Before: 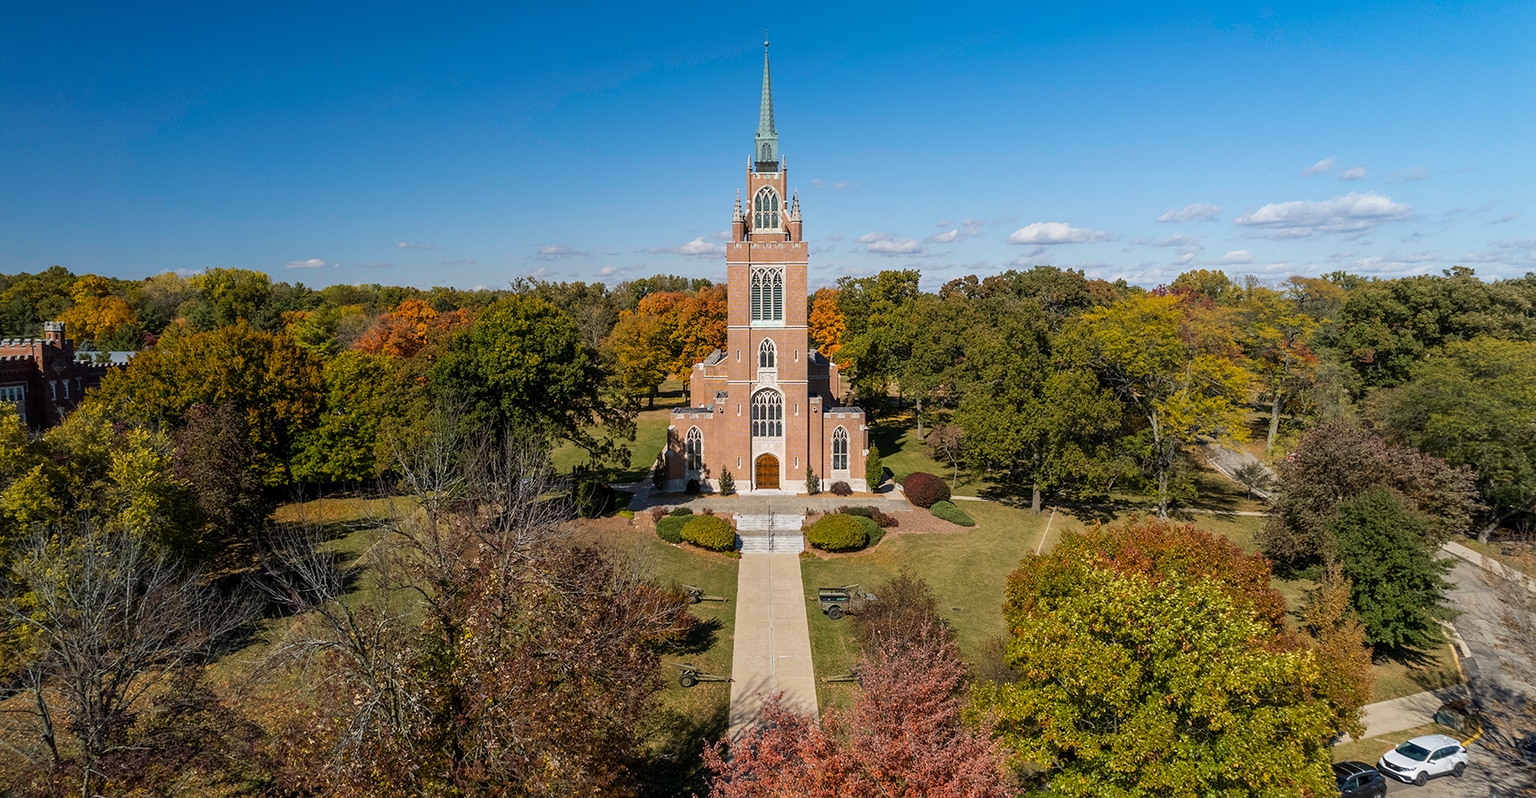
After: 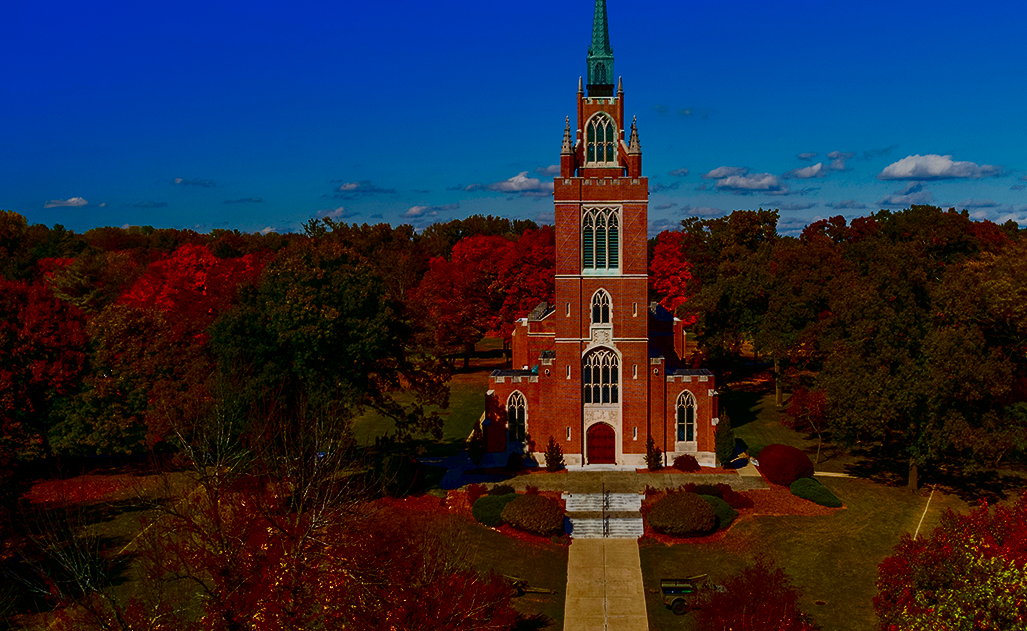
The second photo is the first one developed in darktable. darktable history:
exposure: exposure -0.293 EV, compensate highlight preservation false
crop: left 16.202%, top 11.208%, right 26.045%, bottom 20.557%
contrast brightness saturation: brightness -1, saturation 1
shadows and highlights: shadows 43.71, white point adjustment -1.46, soften with gaussian
